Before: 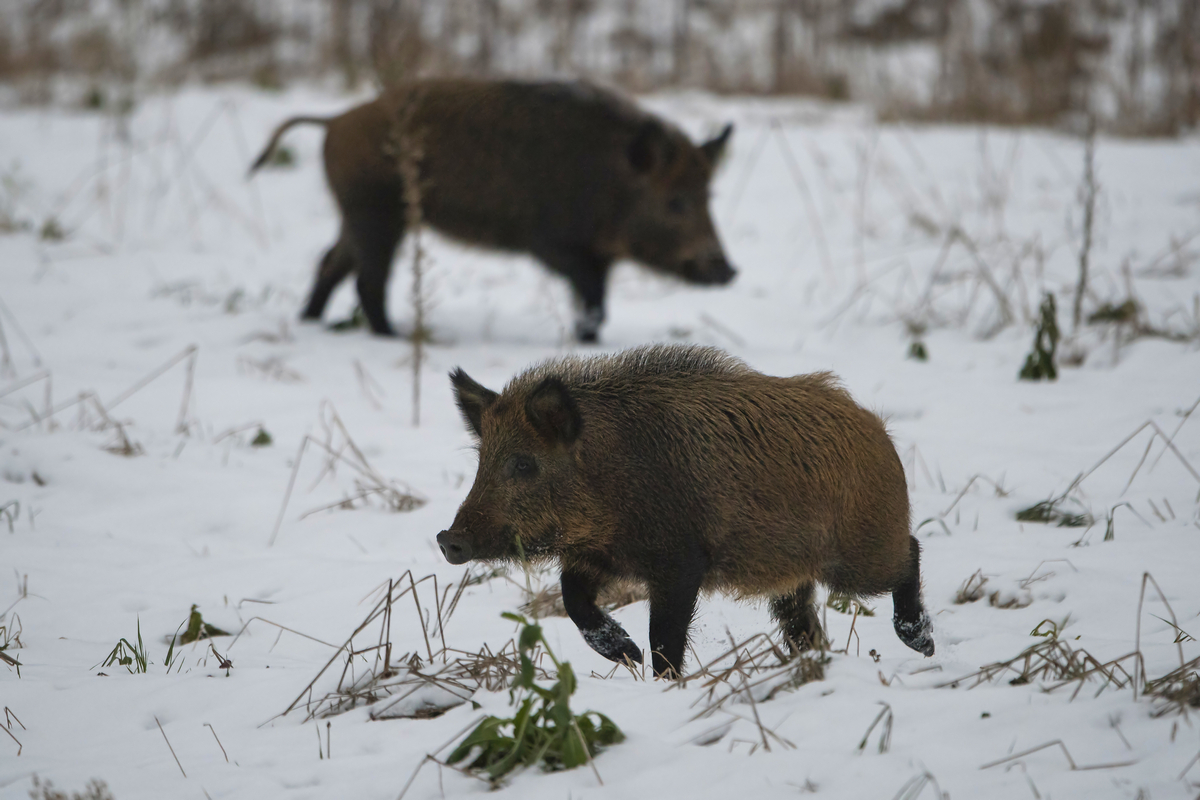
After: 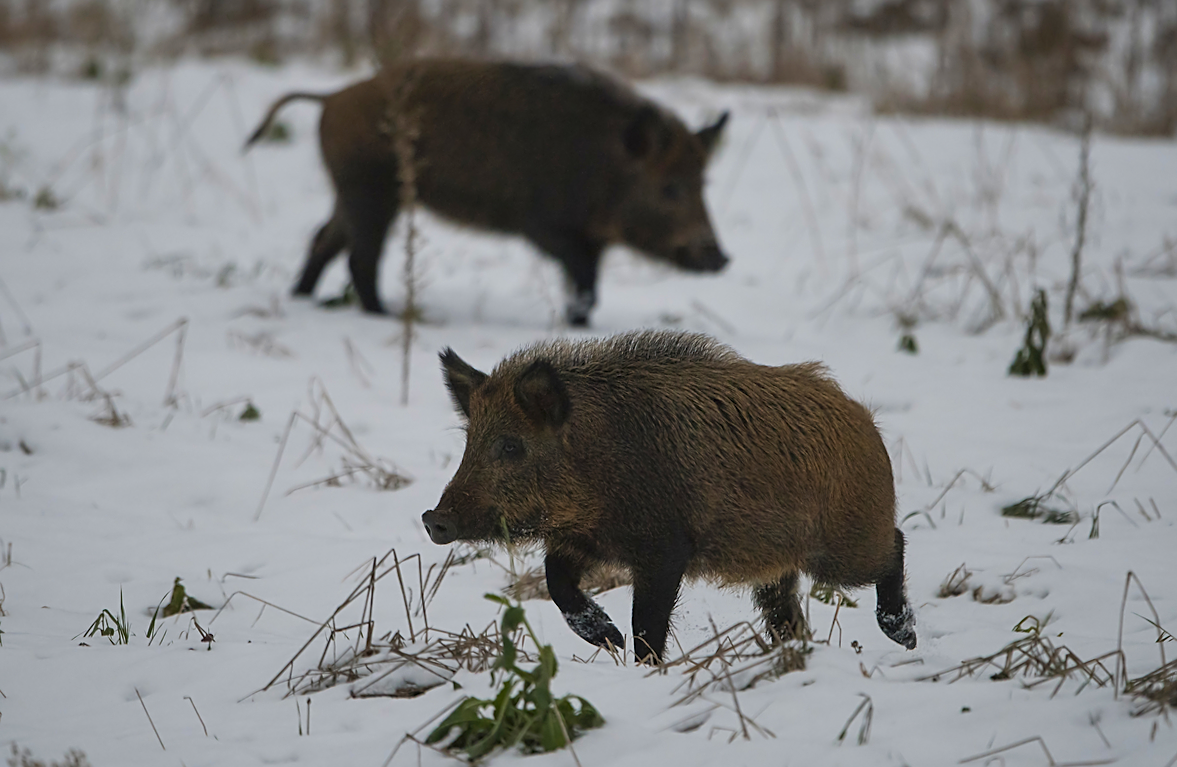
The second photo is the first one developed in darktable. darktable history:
rotate and perspective: rotation 1.57°, crop left 0.018, crop right 0.982, crop top 0.039, crop bottom 0.961
shadows and highlights: radius 121.13, shadows 21.4, white point adjustment -9.72, highlights -14.39, soften with gaussian
sharpen: on, module defaults
